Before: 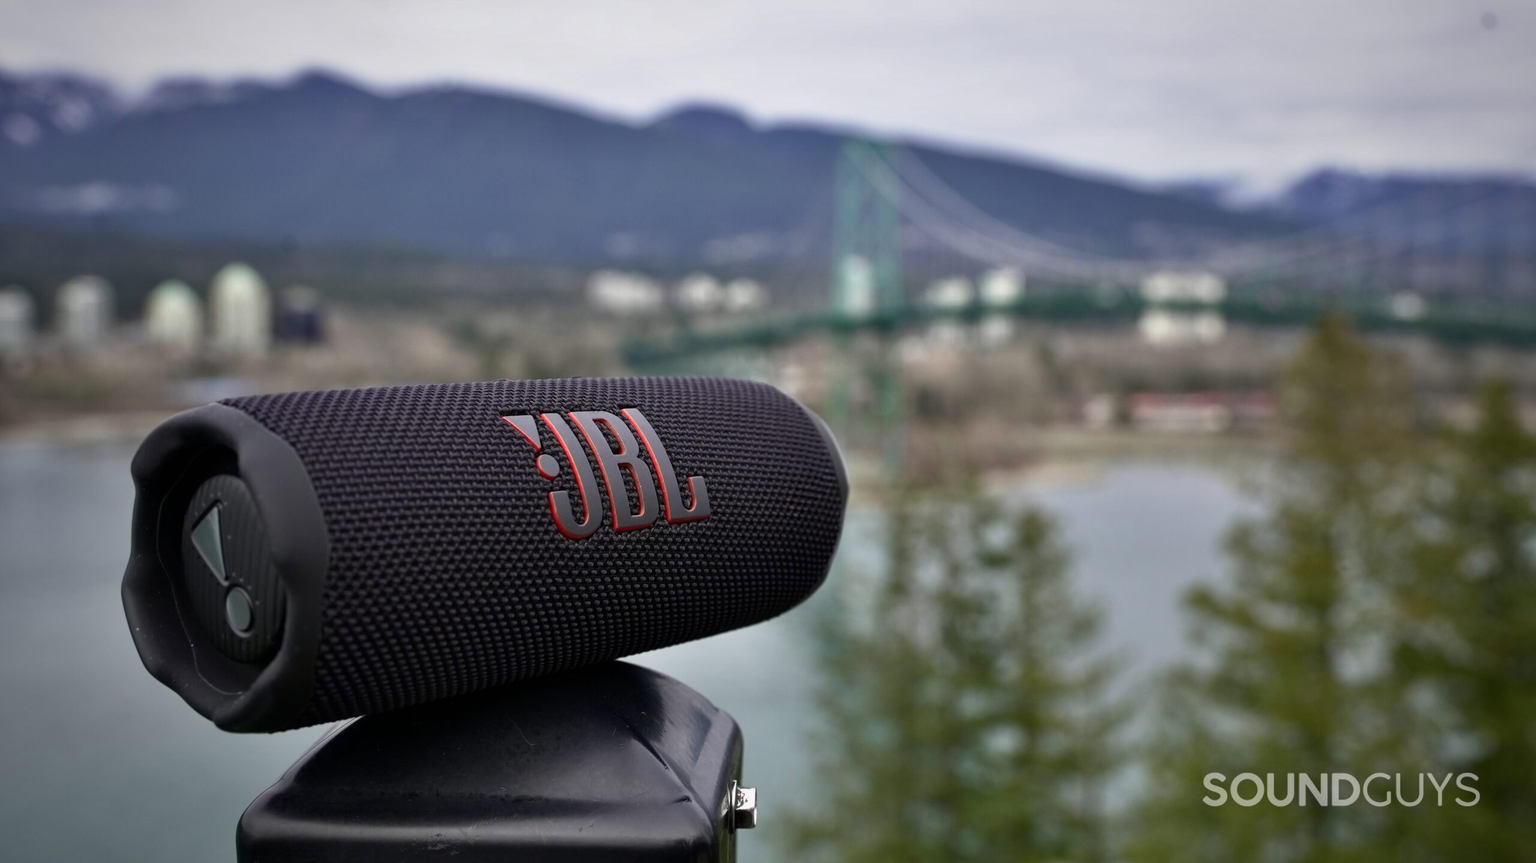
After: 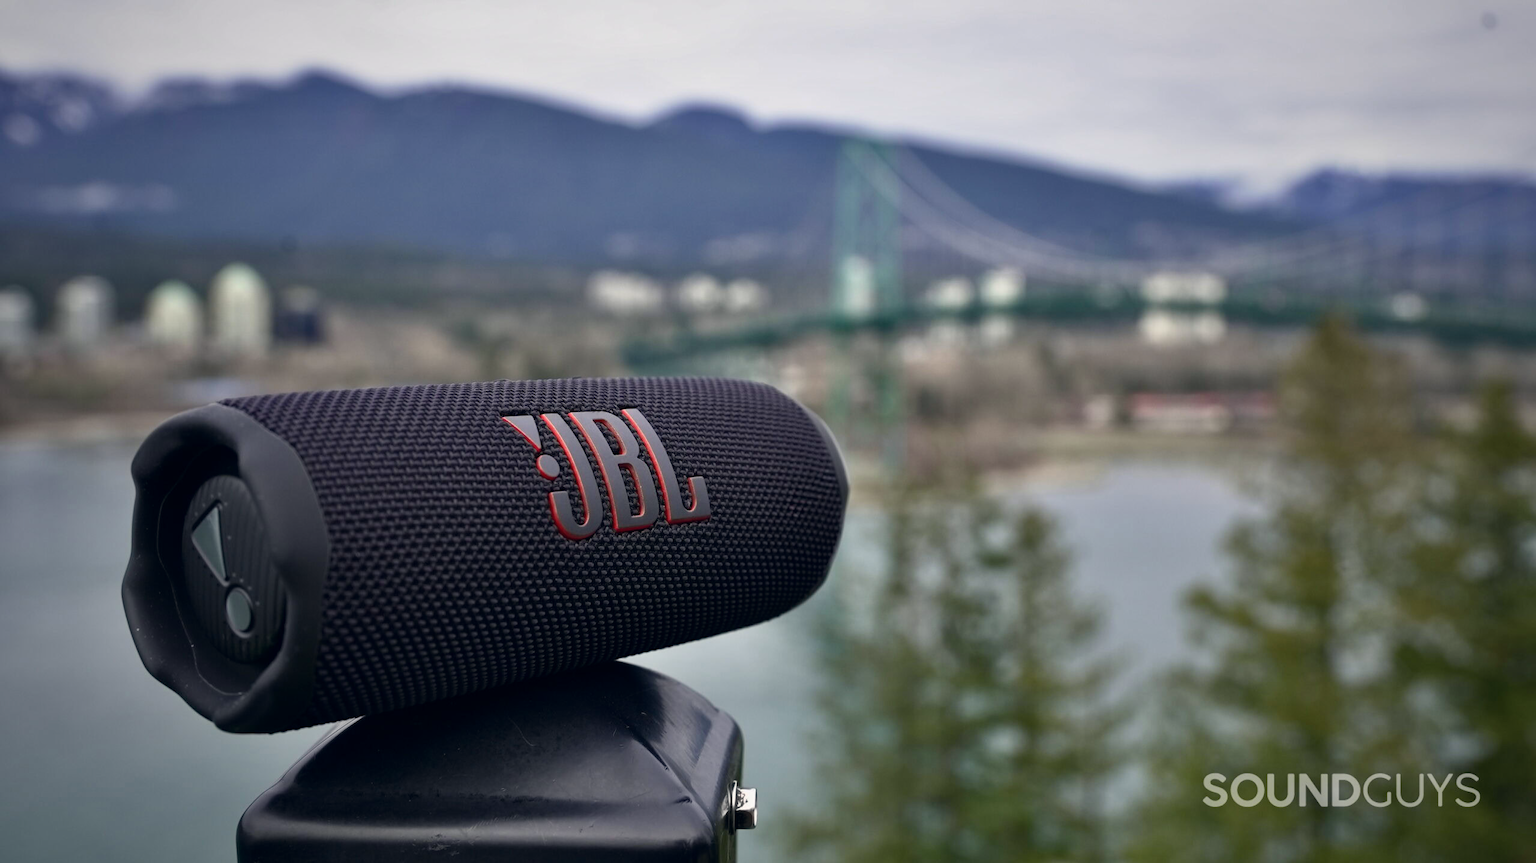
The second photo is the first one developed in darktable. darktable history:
color correction: highlights a* 0.207, highlights b* 2.7, shadows a* -0.874, shadows b* -4.78
